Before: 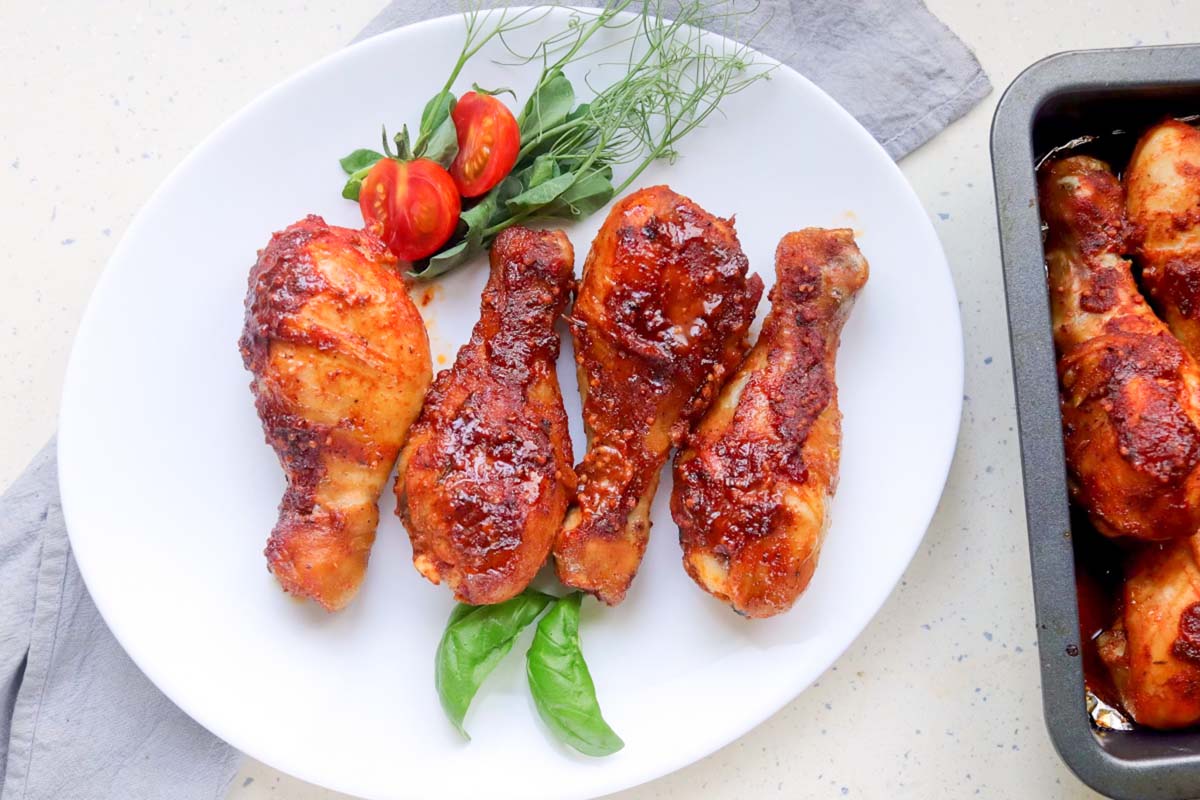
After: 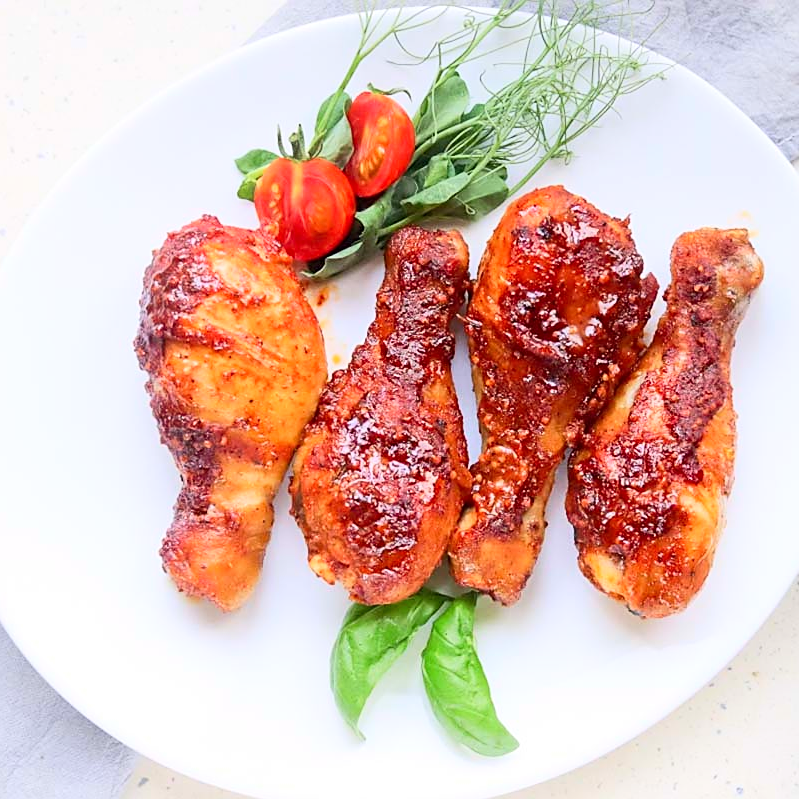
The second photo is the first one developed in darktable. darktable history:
contrast brightness saturation: contrast 0.2, brightness 0.15, saturation 0.14
crop and rotate: left 8.786%, right 24.548%
sharpen: on, module defaults
